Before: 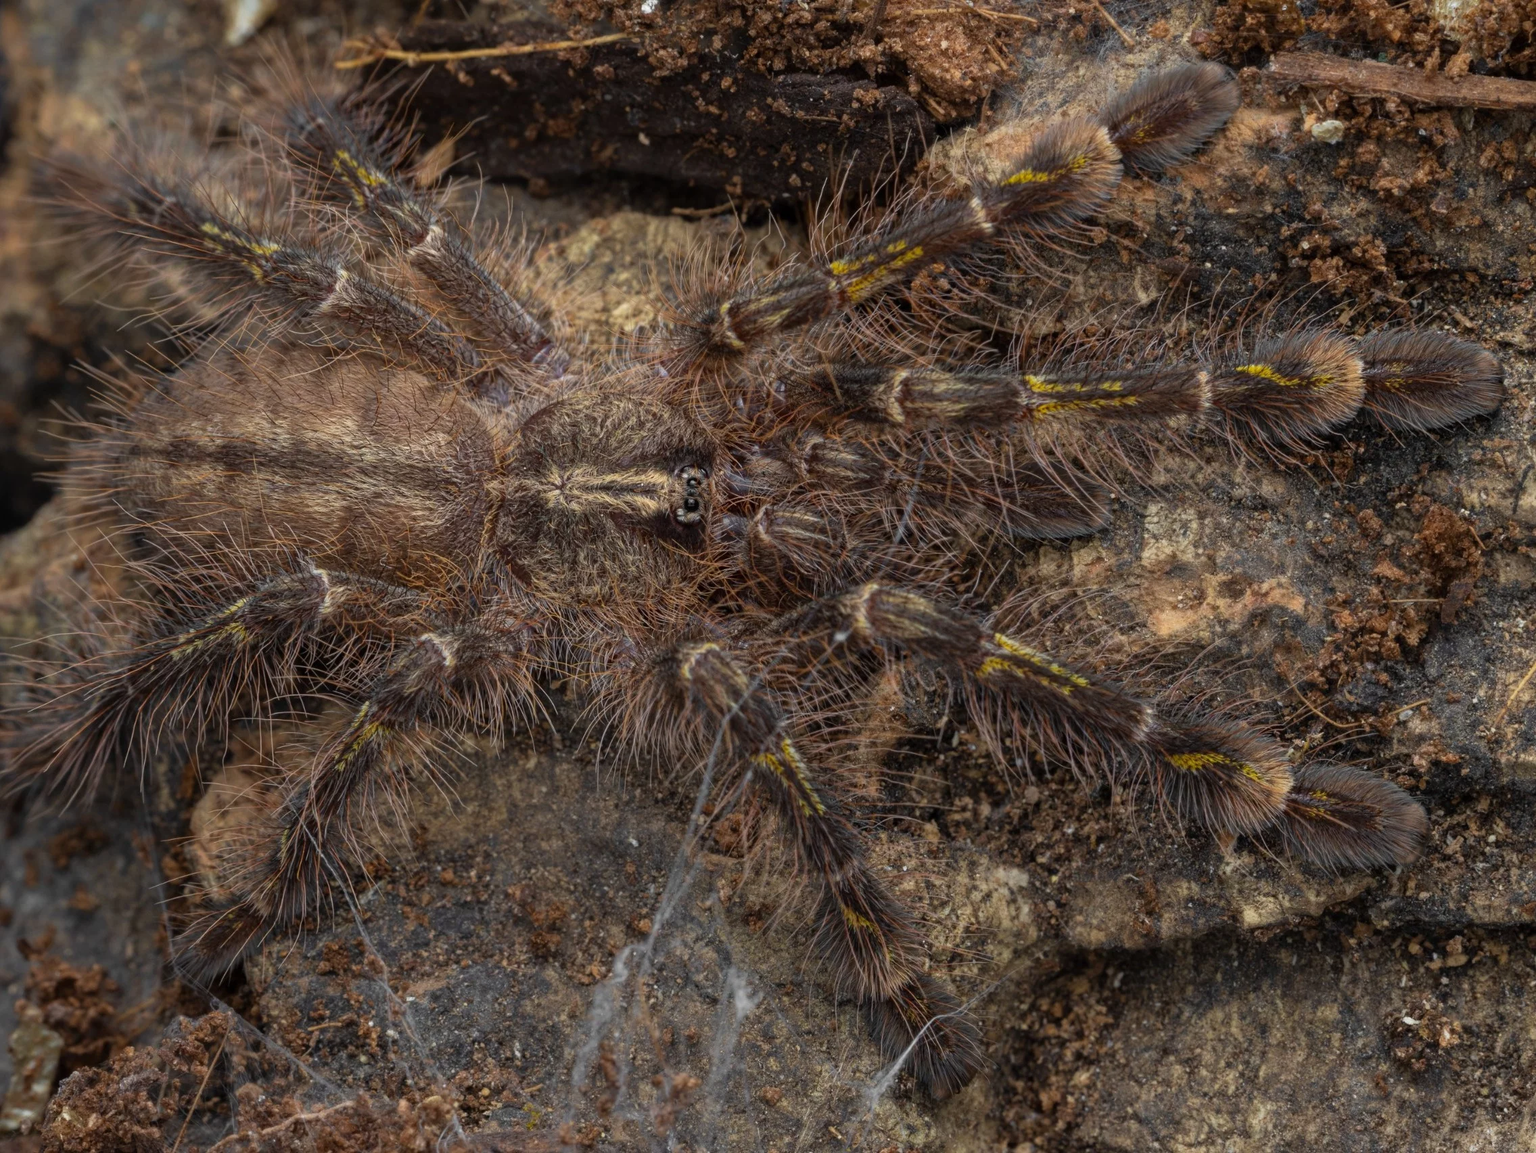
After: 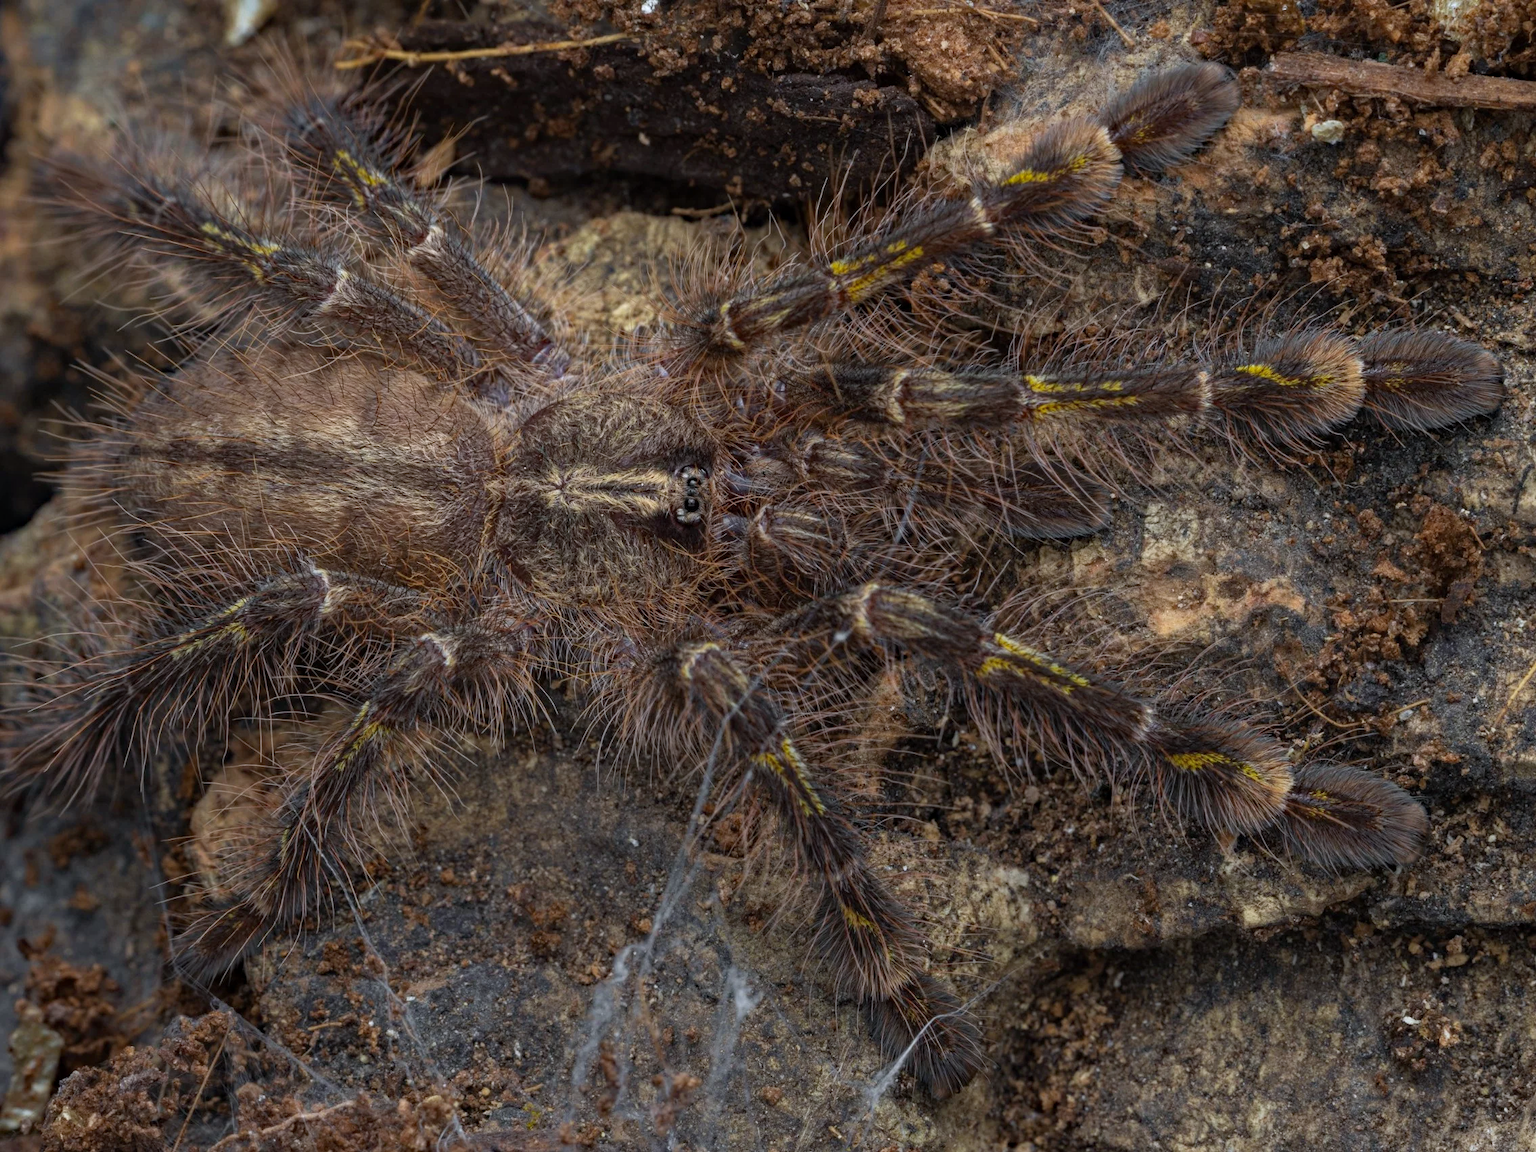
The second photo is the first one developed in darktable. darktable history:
haze removal: compatibility mode true, adaptive false
white balance: red 0.967, blue 1.049
